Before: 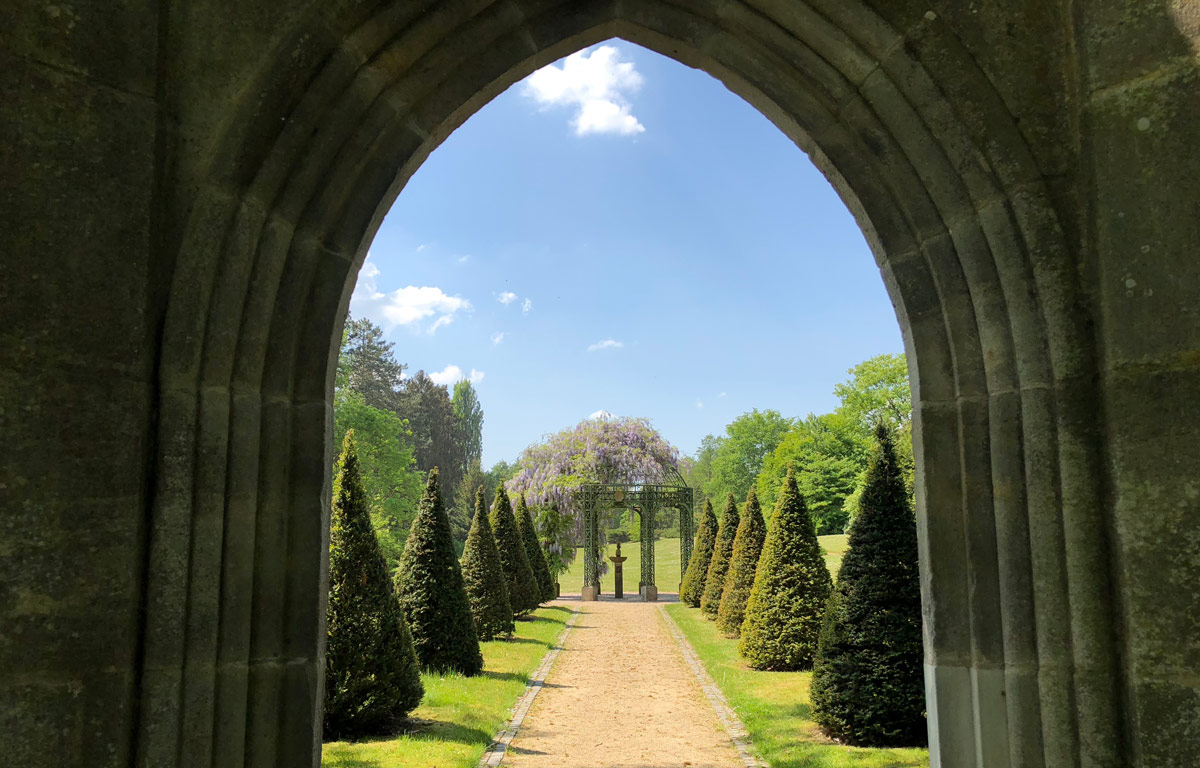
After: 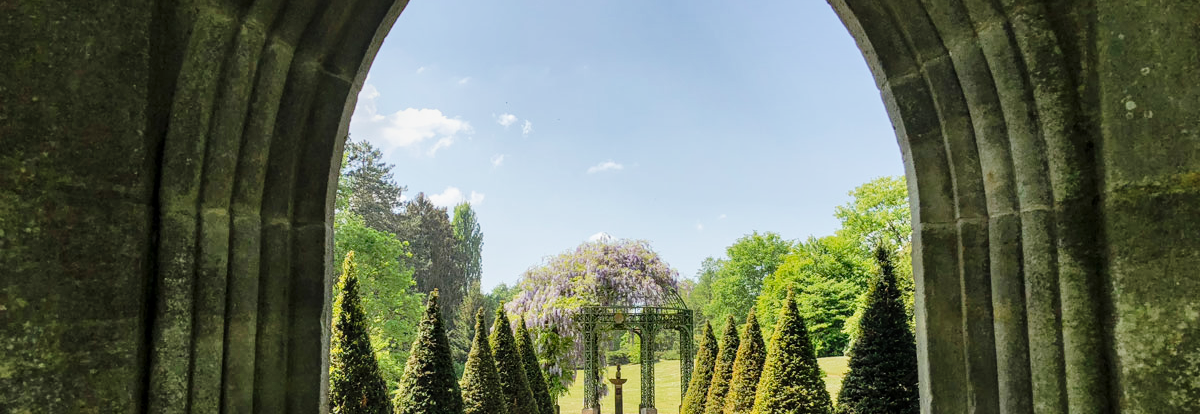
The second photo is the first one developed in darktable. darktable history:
tone curve: curves: ch0 [(0, 0.012) (0.144, 0.137) (0.326, 0.386) (0.489, 0.573) (0.656, 0.763) (0.849, 0.902) (1, 0.974)]; ch1 [(0, 0) (0.366, 0.367) (0.475, 0.453) (0.494, 0.493) (0.504, 0.497) (0.544, 0.579) (0.562, 0.619) (0.622, 0.694) (1, 1)]; ch2 [(0, 0) (0.333, 0.346) (0.375, 0.375) (0.424, 0.43) (0.476, 0.492) (0.502, 0.503) (0.533, 0.541) (0.572, 0.615) (0.605, 0.656) (0.641, 0.709) (1, 1)], preserve colors none
shadows and highlights: soften with gaussian
crop and rotate: top 23.226%, bottom 22.826%
local contrast: on, module defaults
